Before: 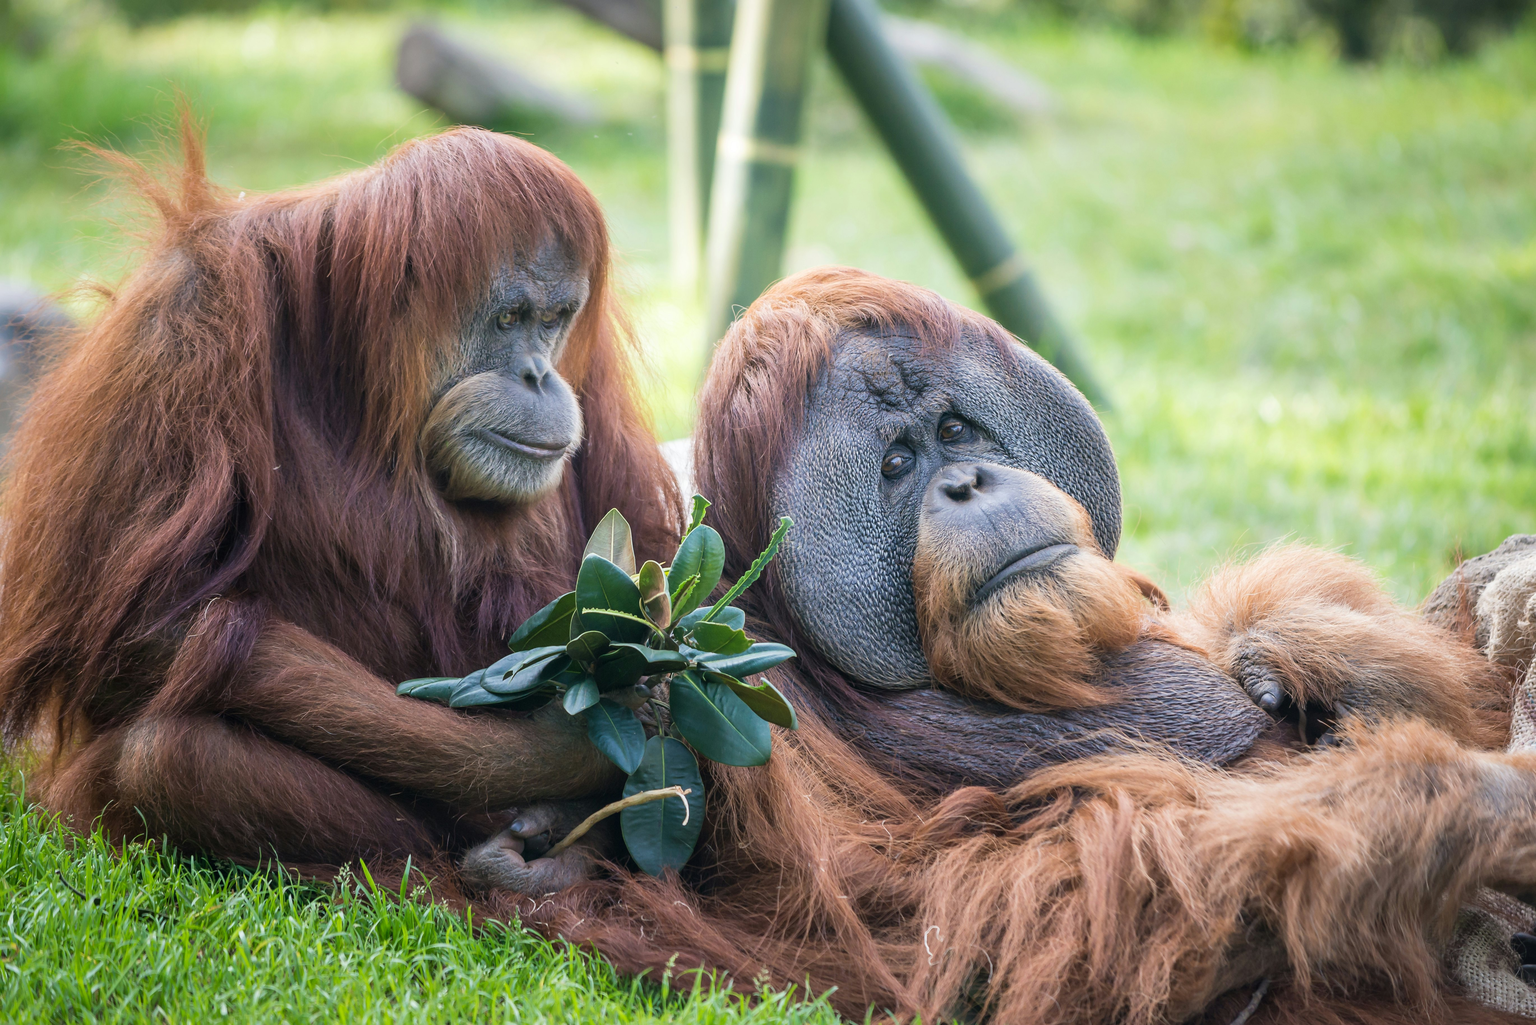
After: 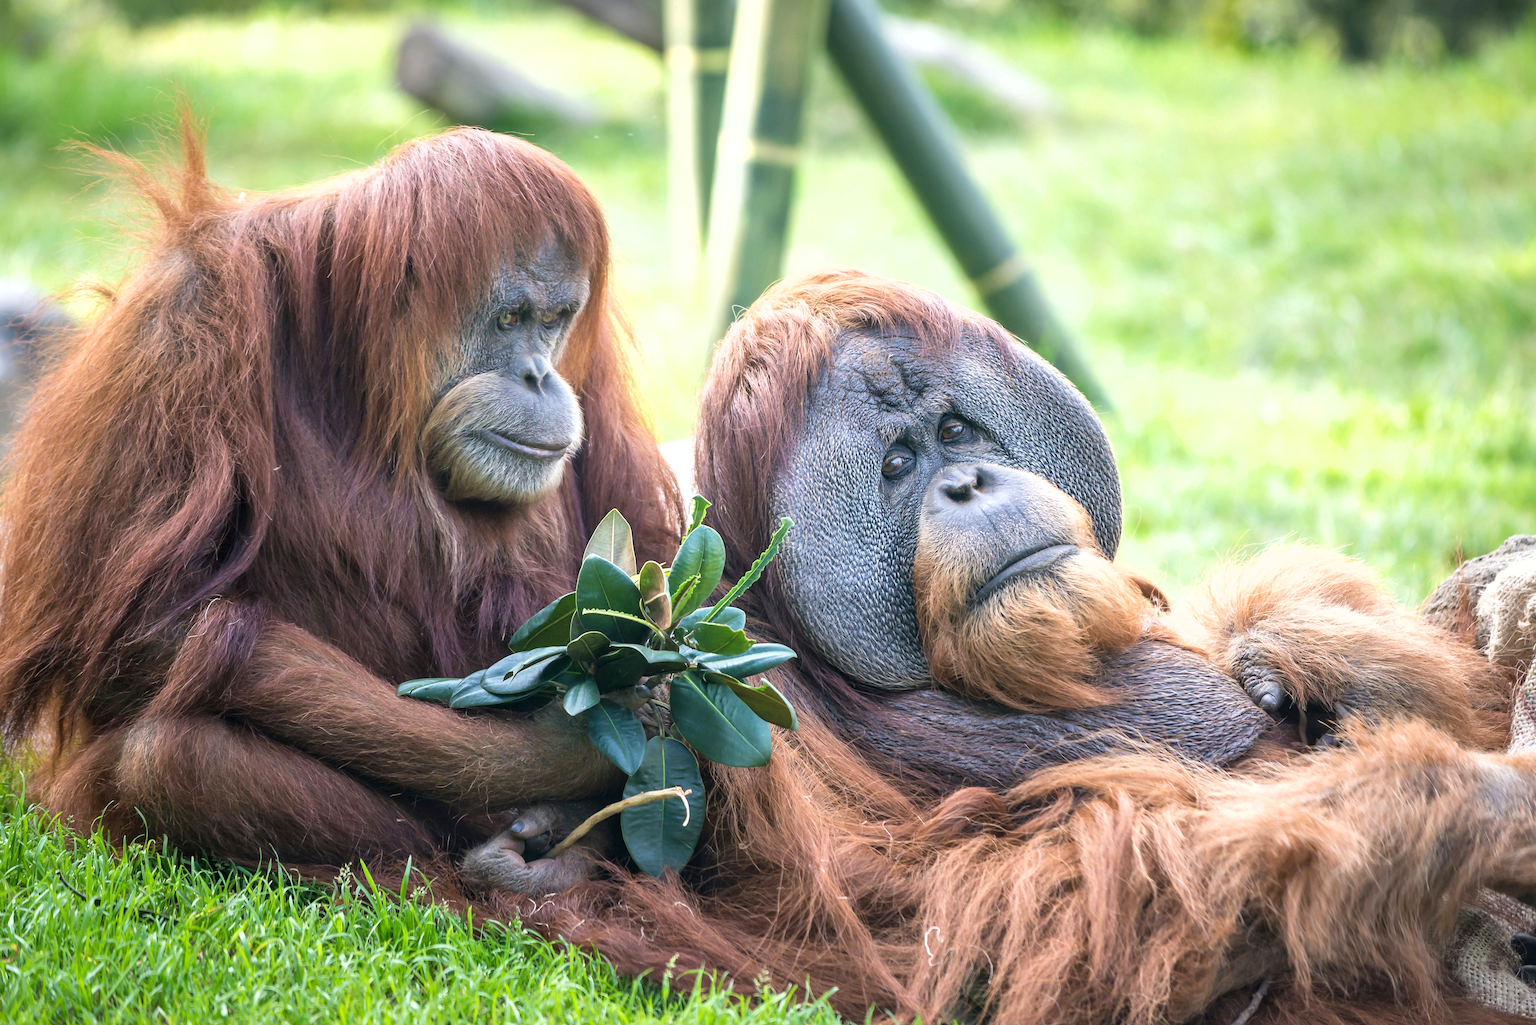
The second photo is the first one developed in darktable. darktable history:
exposure: black level correction 0.001, exposure 0.5 EV, compensate exposure bias true, compensate highlight preservation false
shadows and highlights: shadows 29.32, highlights -29.32, low approximation 0.01, soften with gaussian
